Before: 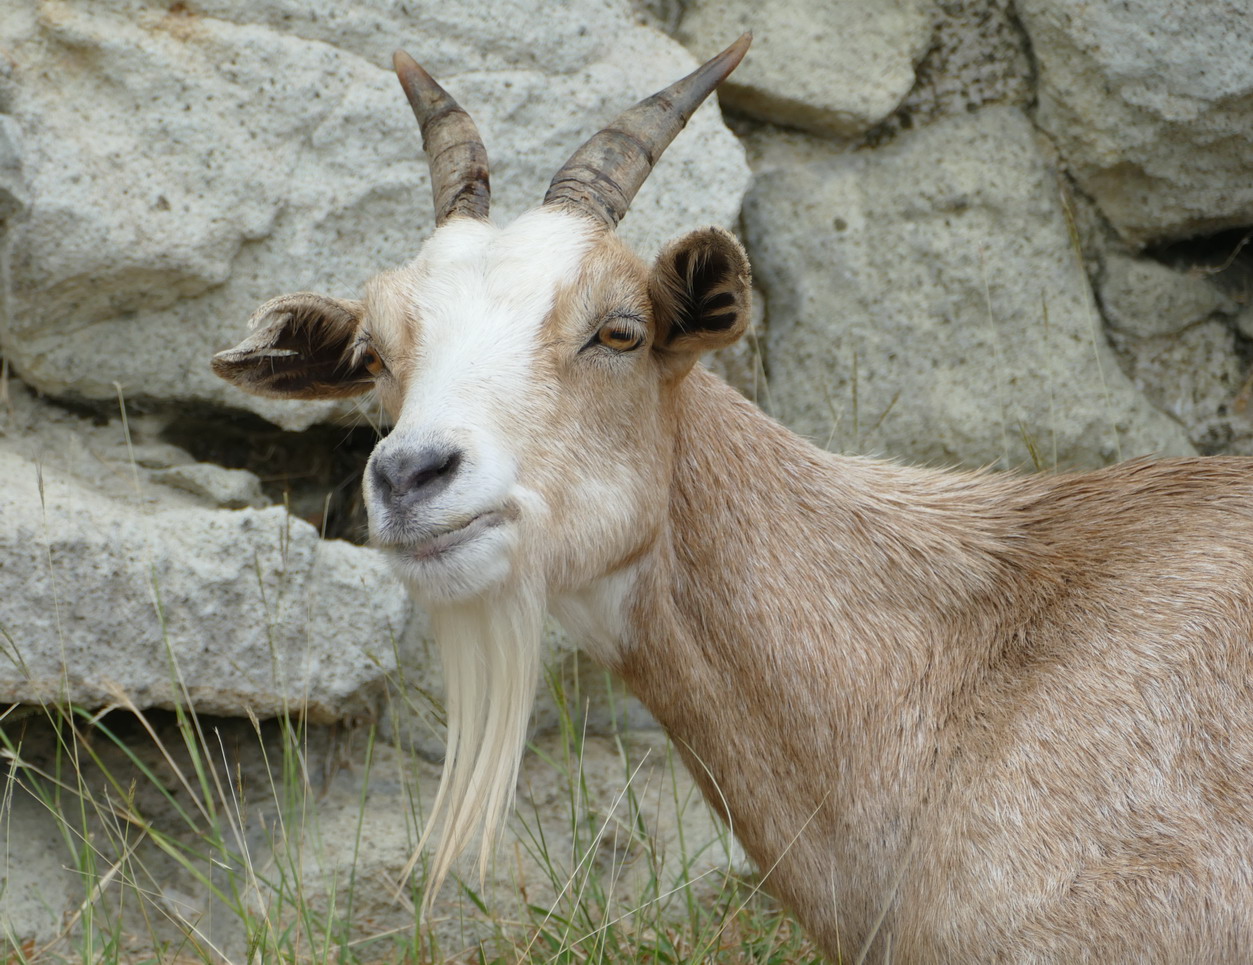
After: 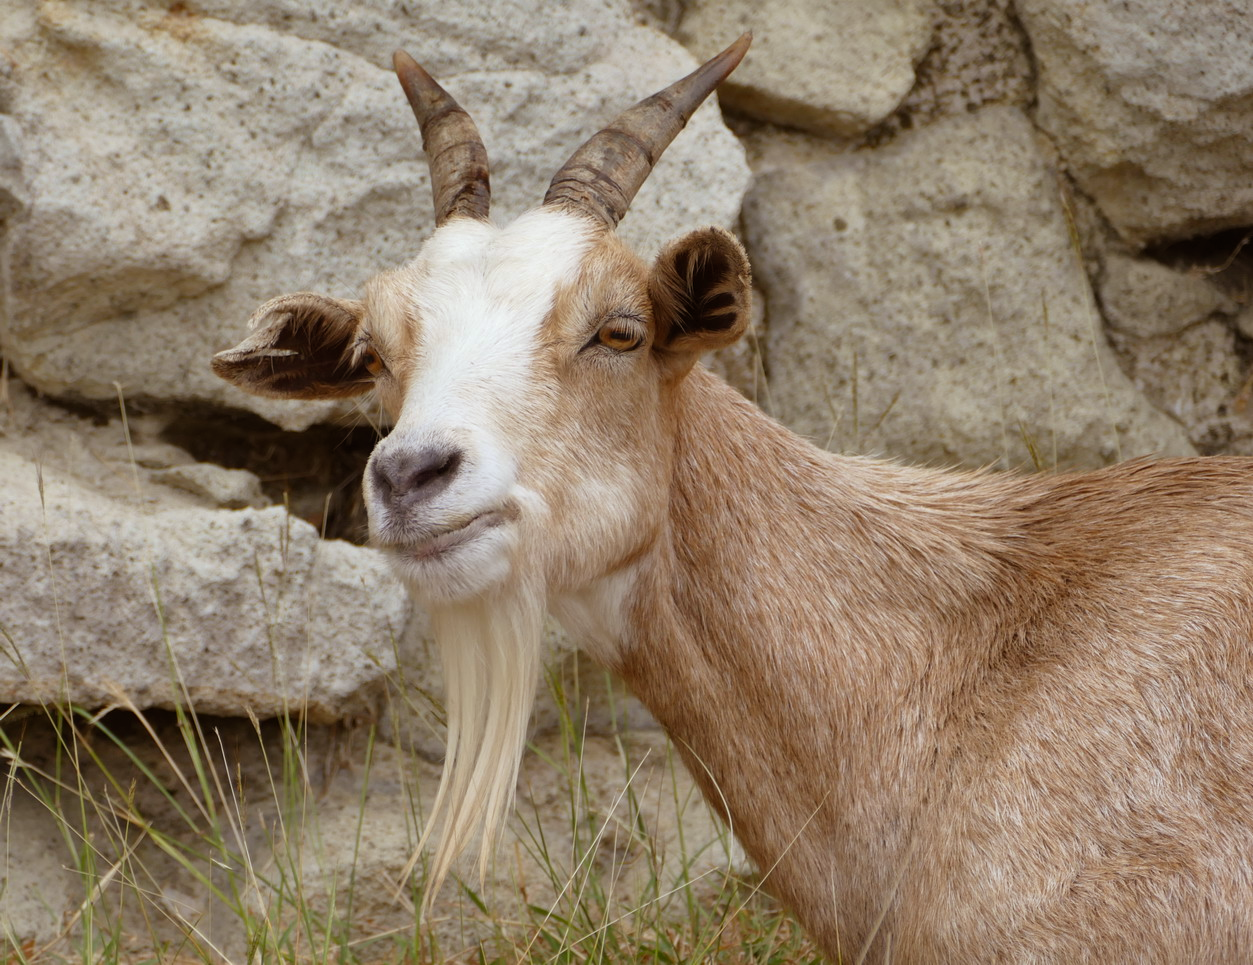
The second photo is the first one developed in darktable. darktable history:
shadows and highlights: soften with gaussian
rgb levels: mode RGB, independent channels, levels [[0, 0.5, 1], [0, 0.521, 1], [0, 0.536, 1]]
bloom: size 13.65%, threshold 98.39%, strength 4.82%
